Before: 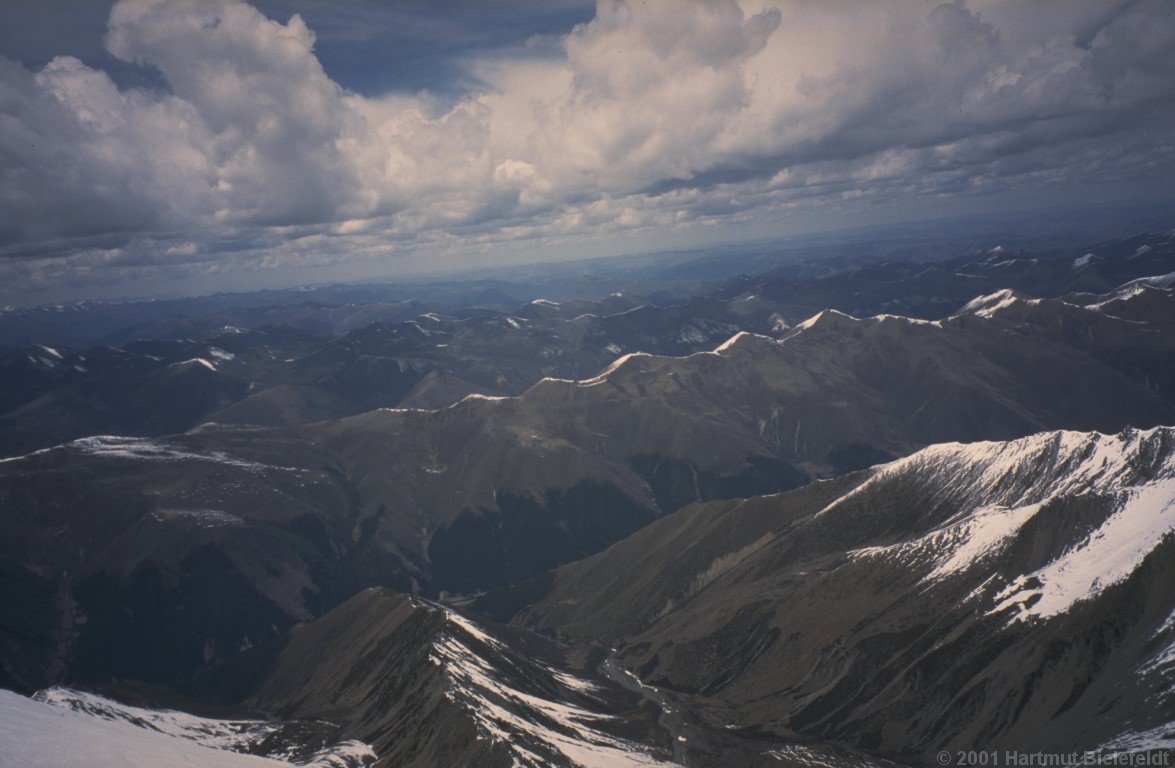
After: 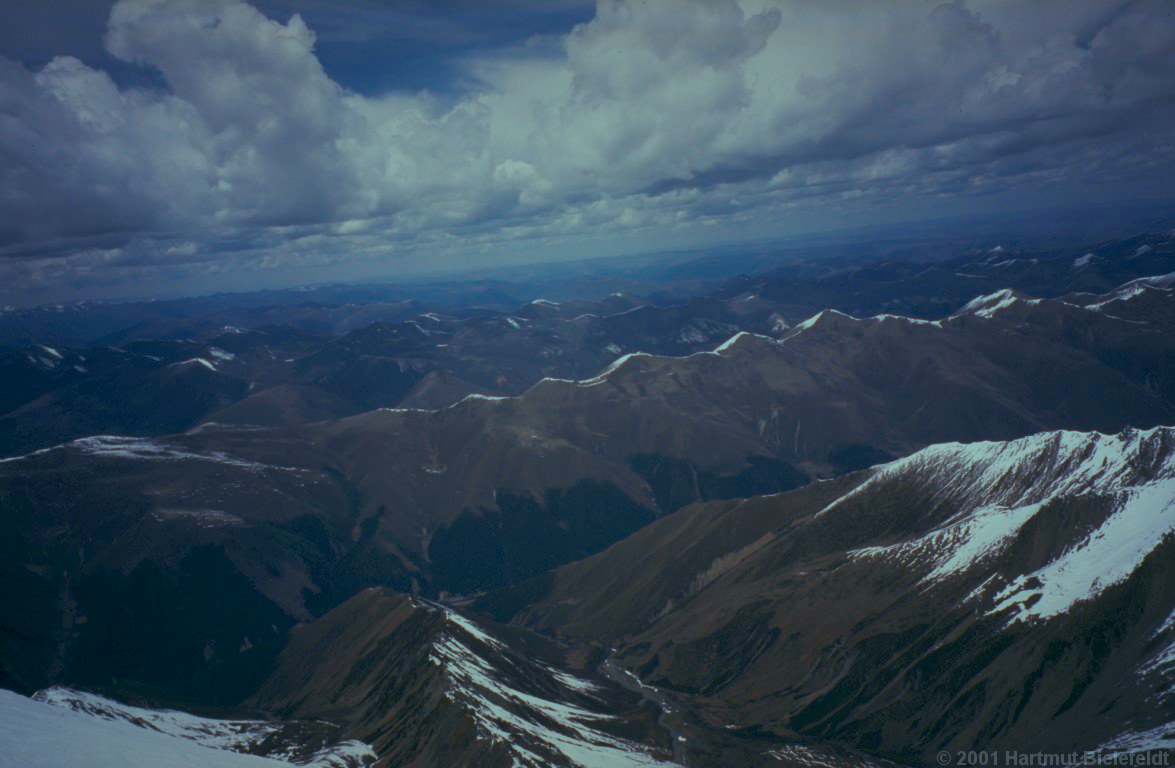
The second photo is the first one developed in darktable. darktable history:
color balance rgb: shadows lift › luminance -7.7%, shadows lift › chroma 2.13%, shadows lift › hue 165.27°, power › luminance -7.77%, power › chroma 1.34%, power › hue 330.55°, highlights gain › luminance -33.33%, highlights gain › chroma 5.68%, highlights gain › hue 217.2°, global offset › luminance -0.33%, global offset › chroma 0.11%, global offset › hue 165.27°, perceptual saturation grading › global saturation 27.72%, perceptual saturation grading › highlights -25%, perceptual saturation grading › mid-tones 25%, perceptual saturation grading › shadows 50%
